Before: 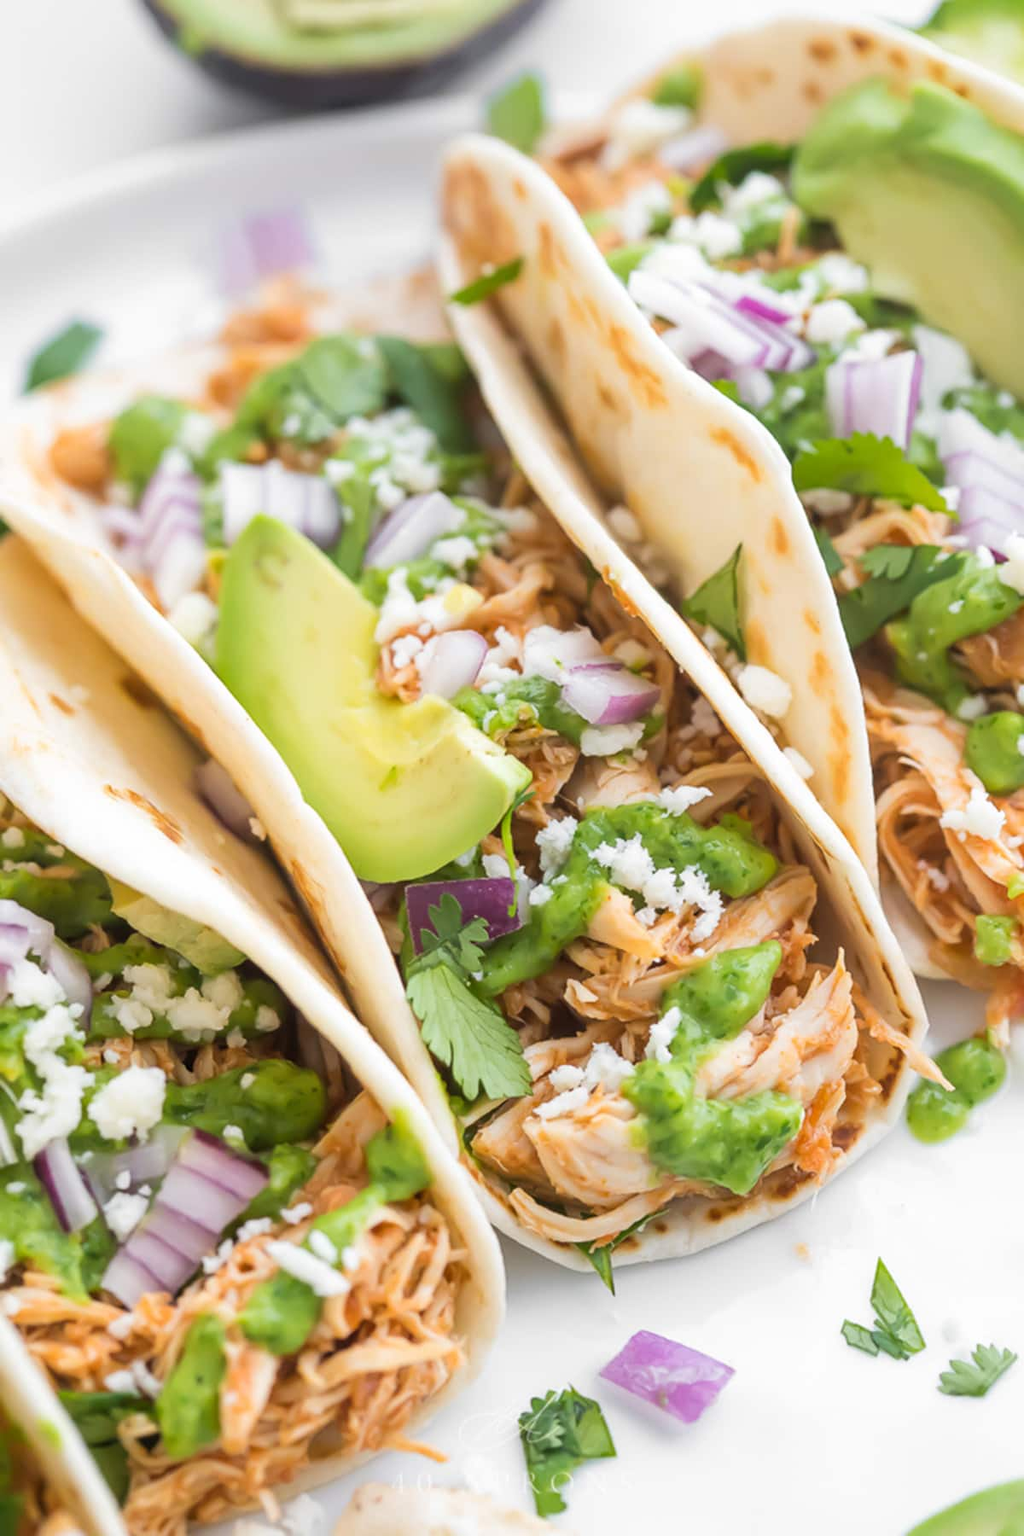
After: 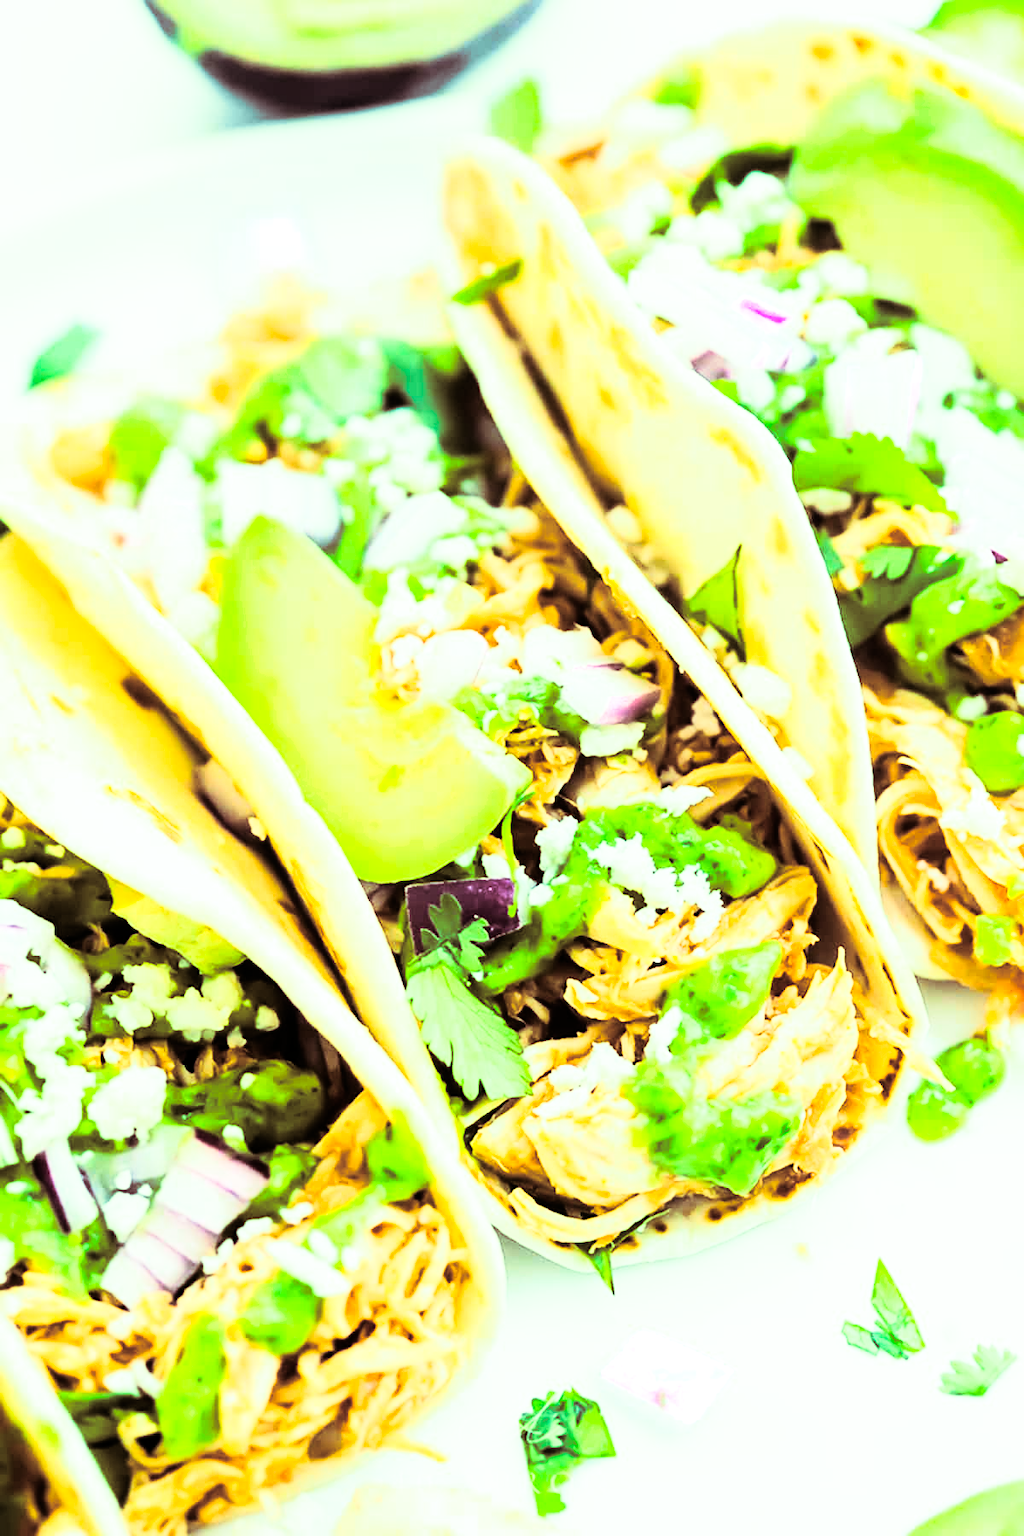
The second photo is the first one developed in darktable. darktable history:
rgb curve: curves: ch0 [(0, 0) (0.21, 0.15) (0.24, 0.21) (0.5, 0.75) (0.75, 0.96) (0.89, 0.99) (1, 1)]; ch1 [(0, 0.02) (0.21, 0.13) (0.25, 0.2) (0.5, 0.67) (0.75, 0.9) (0.89, 0.97) (1, 1)]; ch2 [(0, 0.02) (0.21, 0.13) (0.25, 0.2) (0.5, 0.67) (0.75, 0.9) (0.89, 0.97) (1, 1)], compensate middle gray true
split-toning: on, module defaults
color balance rgb: shadows lift › luminance -7.7%, shadows lift › chroma 2.13%, shadows lift › hue 165.27°, power › luminance -7.77%, power › chroma 1.1%, power › hue 215.88°, highlights gain › luminance 15.15%, highlights gain › chroma 7%, highlights gain › hue 125.57°, global offset › luminance -0.33%, global offset › chroma 0.11%, global offset › hue 165.27°, perceptual saturation grading › global saturation 24.42%, perceptual saturation grading › highlights -24.42%, perceptual saturation grading › mid-tones 24.42%, perceptual saturation grading › shadows 40%, perceptual brilliance grading › global brilliance -5%, perceptual brilliance grading › highlights 24.42%, perceptual brilliance grading › mid-tones 7%, perceptual brilliance grading › shadows -5%
